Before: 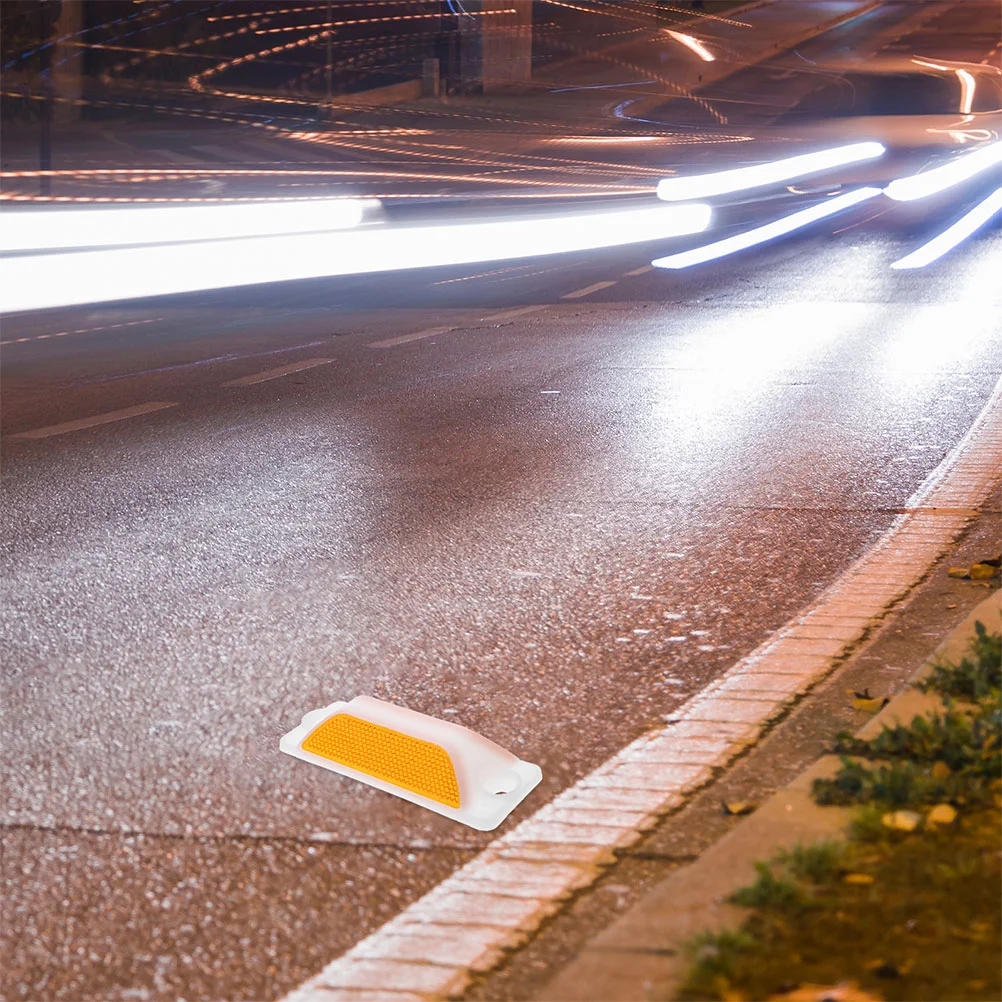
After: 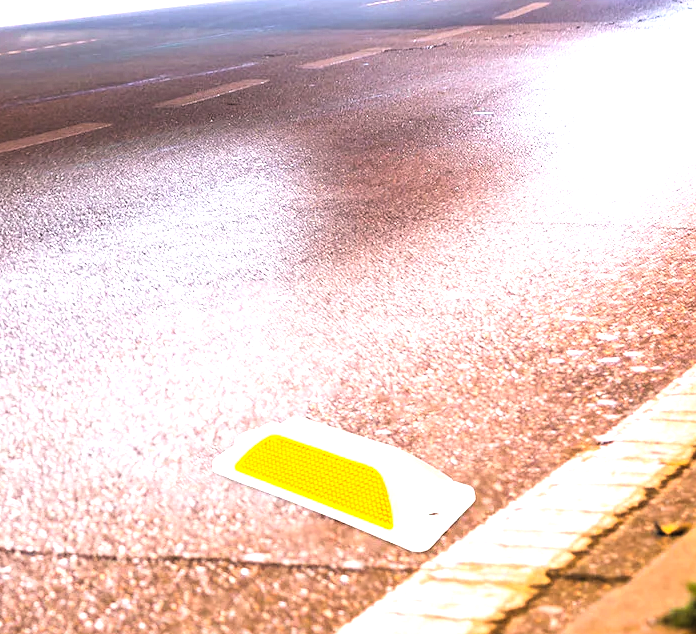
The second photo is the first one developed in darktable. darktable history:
crop: left 6.716%, top 27.939%, right 23.744%, bottom 8.702%
contrast brightness saturation: contrast 0.197, brightness 0.162, saturation 0.223
exposure: black level correction 0, exposure 0.696 EV, compensate exposure bias true, compensate highlight preservation false
levels: levels [0.182, 0.542, 0.902]
